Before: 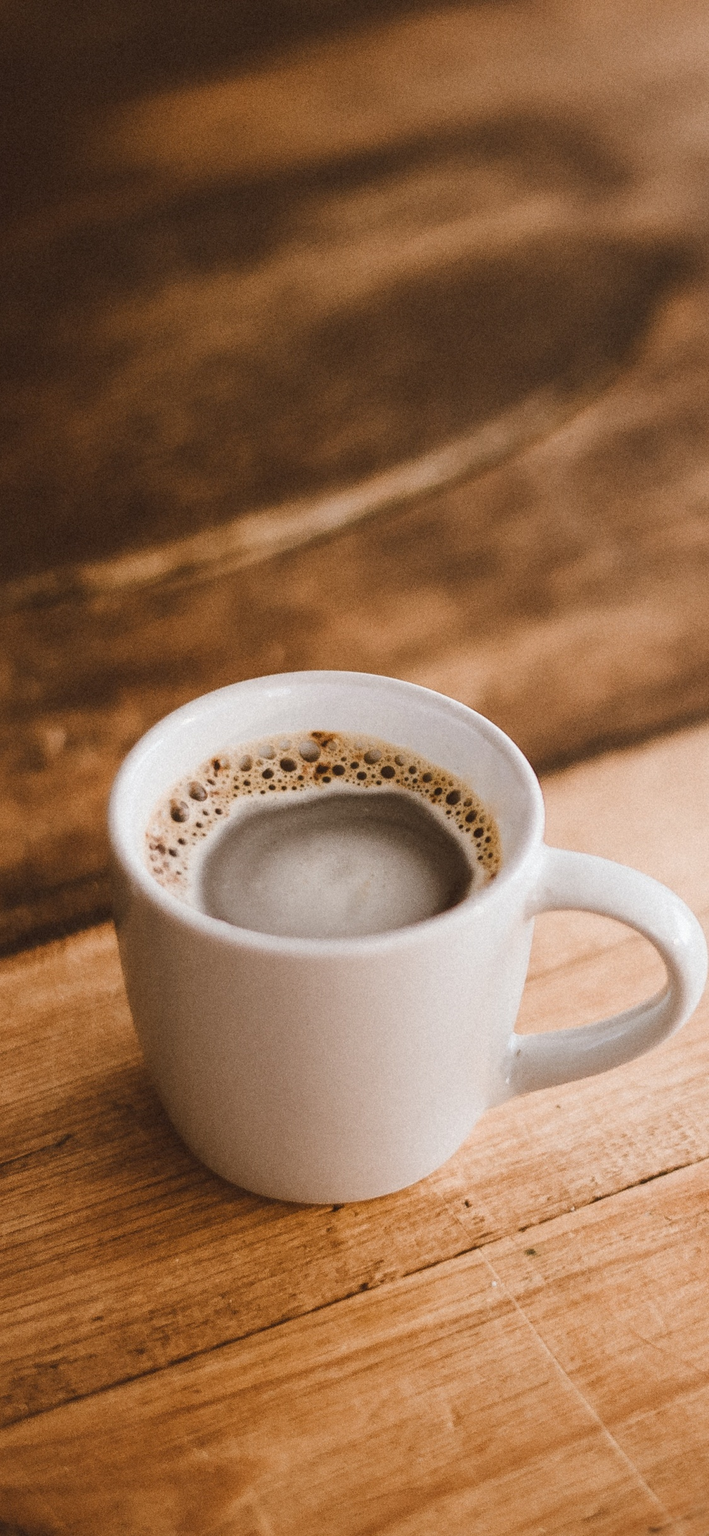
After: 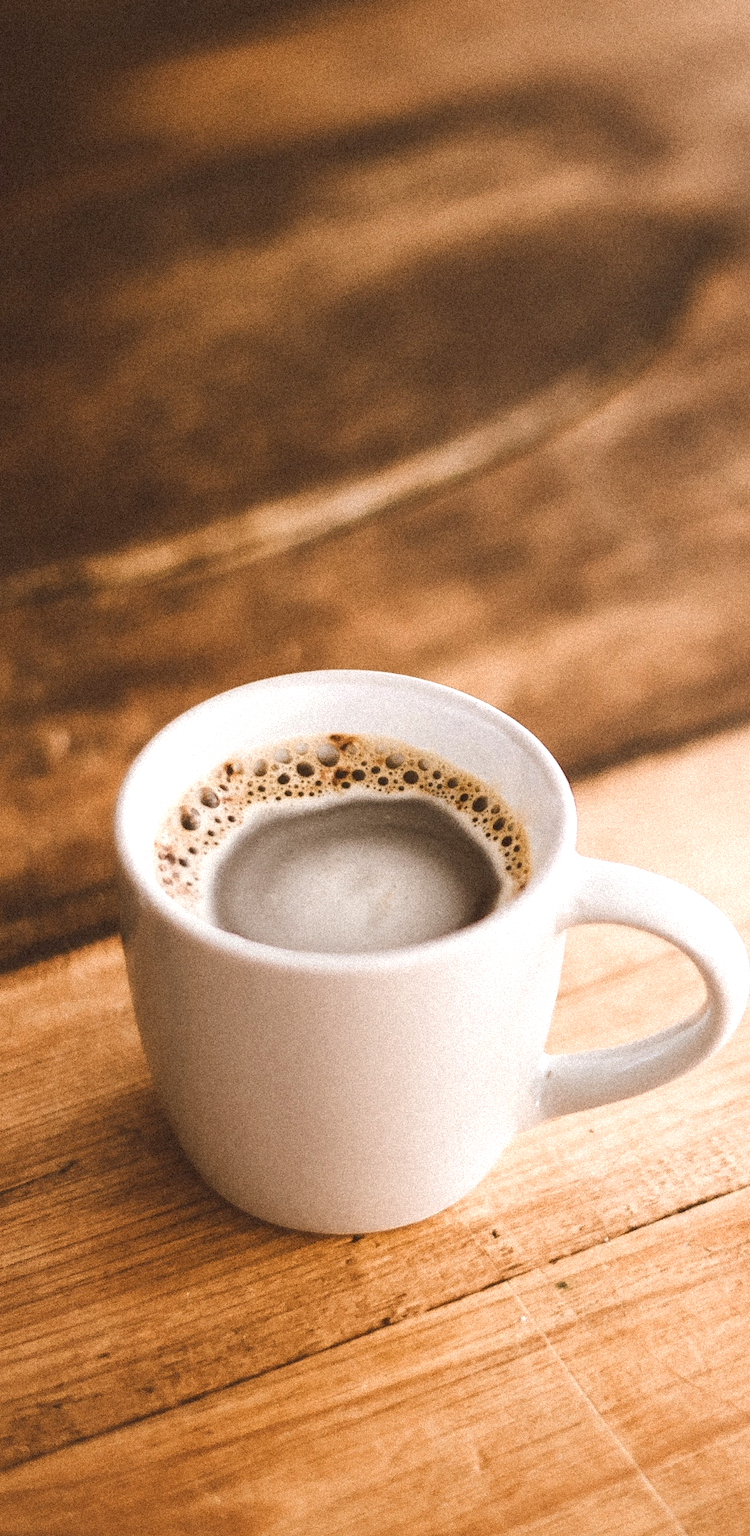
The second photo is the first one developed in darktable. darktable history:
grain: coarseness 9.38 ISO, strength 34.99%, mid-tones bias 0%
exposure: exposure 0.556 EV, compensate highlight preservation false
crop and rotate: top 2.479%, bottom 3.018%
